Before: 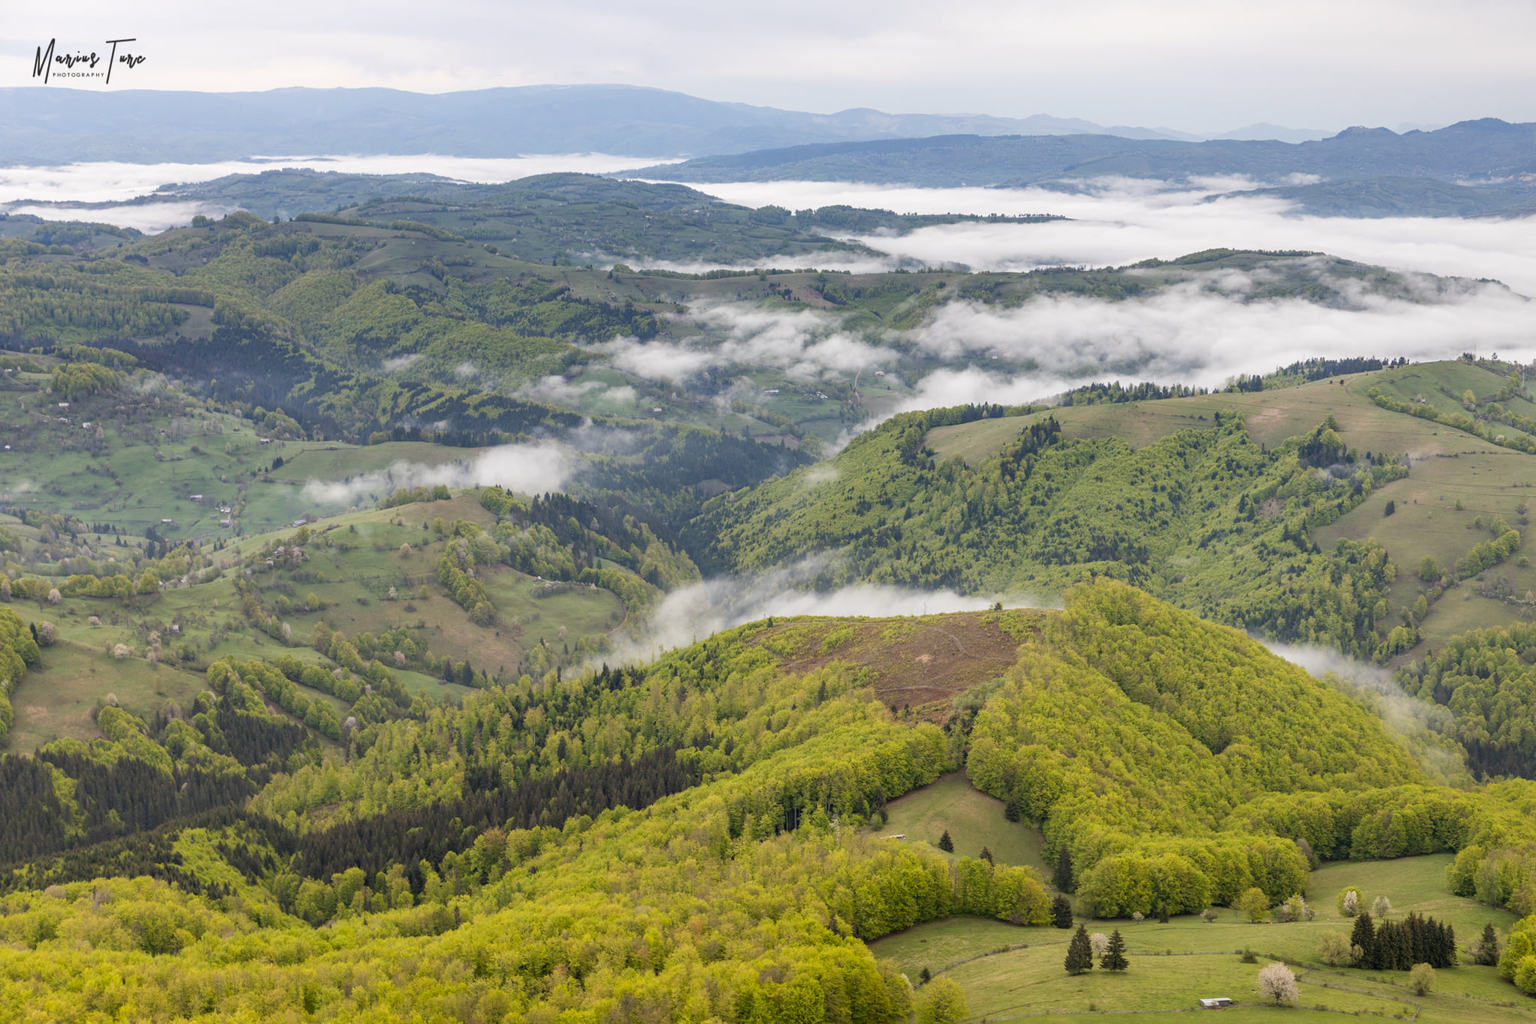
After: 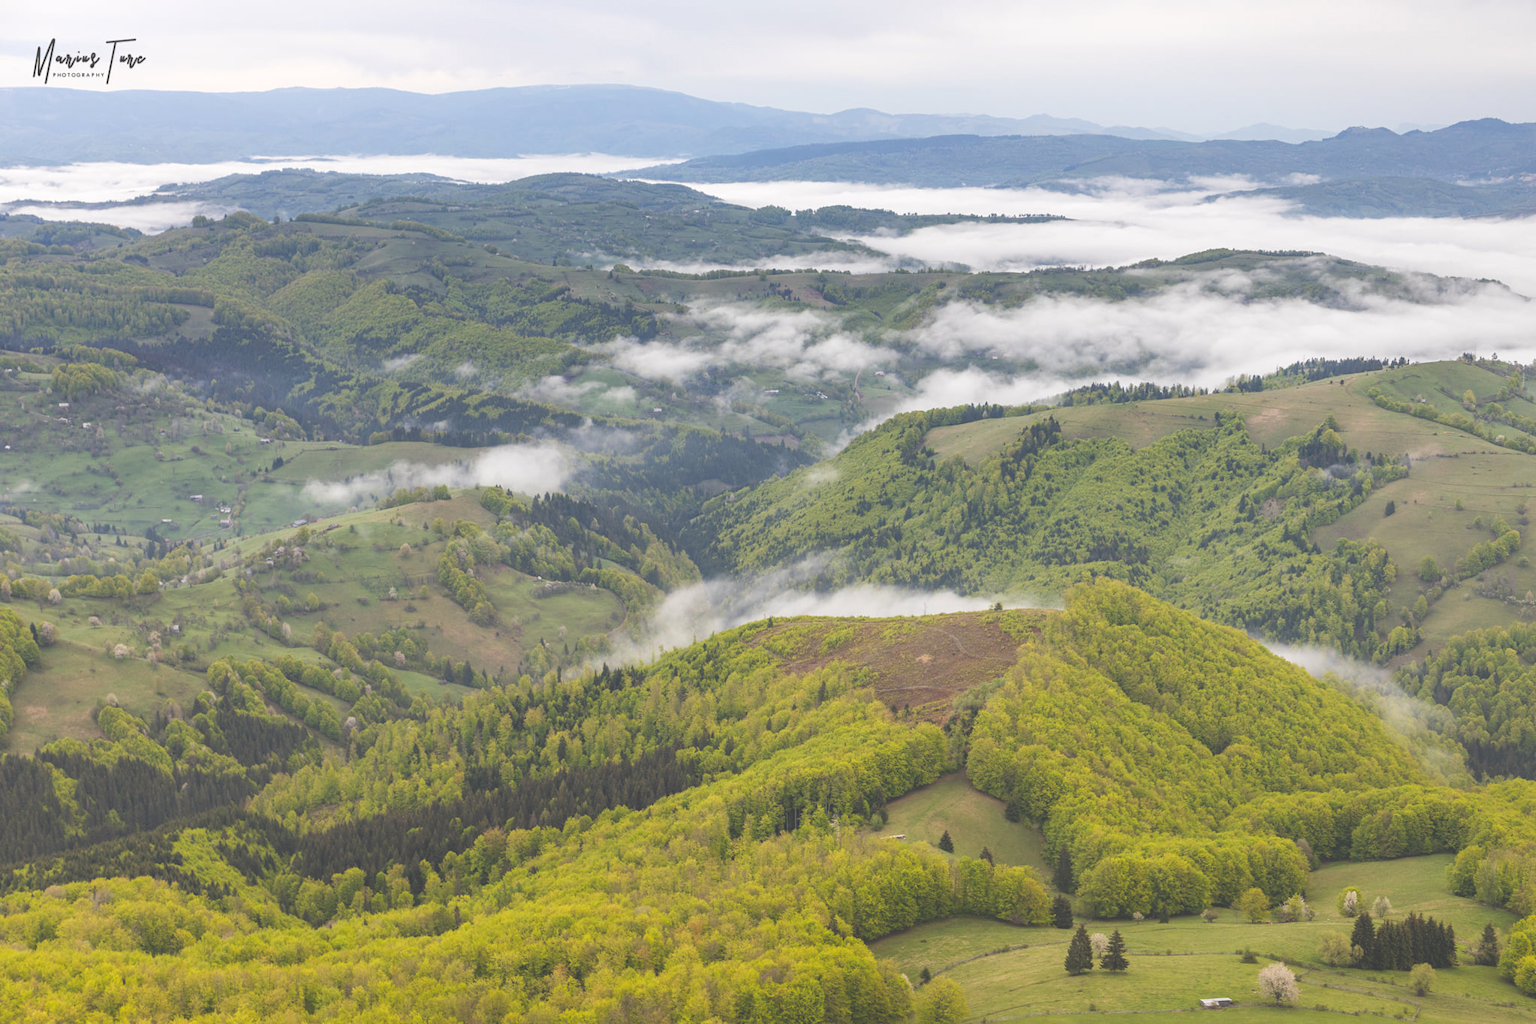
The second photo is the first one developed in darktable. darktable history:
color balance rgb: perceptual saturation grading › global saturation 10.567%
exposure: black level correction -0.042, exposure 0.064 EV, compensate highlight preservation false
